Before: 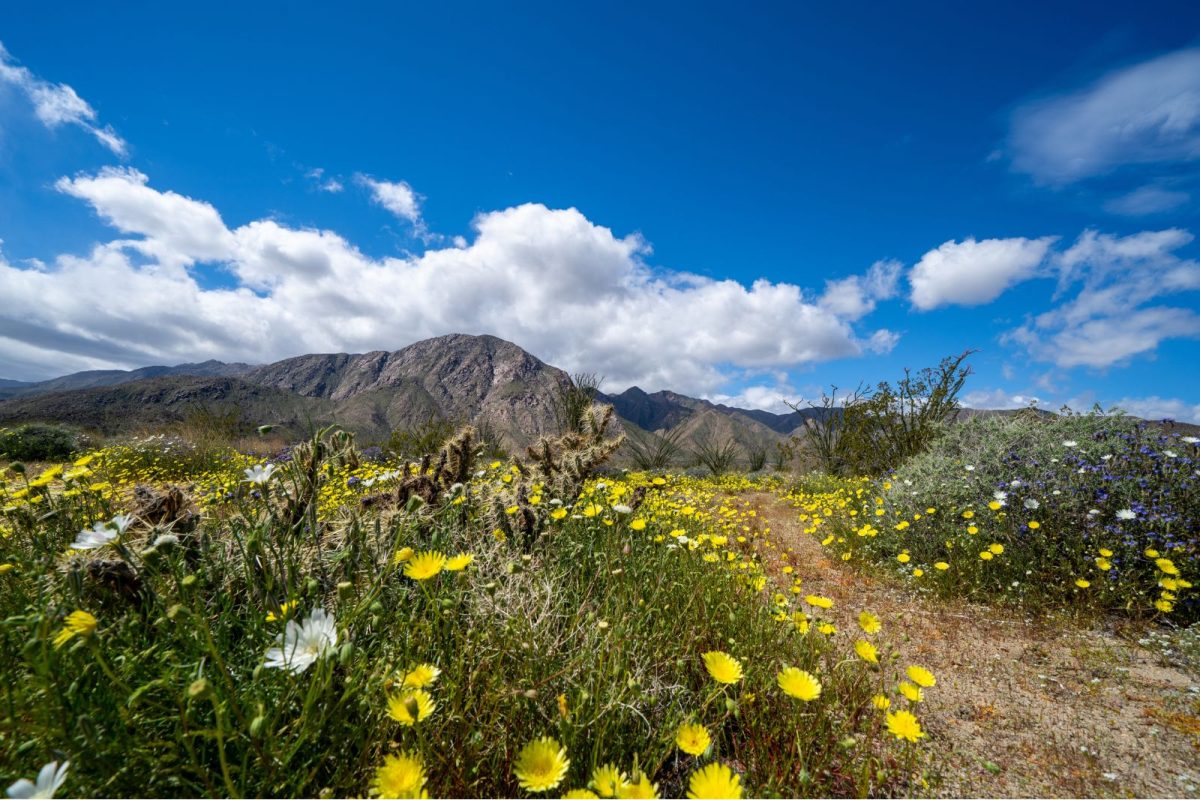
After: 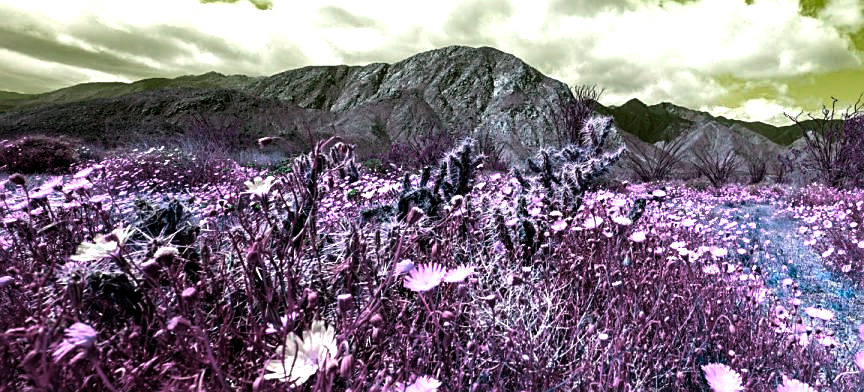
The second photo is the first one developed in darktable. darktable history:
sharpen: on, module defaults
crop: top 36.118%, right 27.977%, bottom 14.795%
exposure: exposure -0.057 EV, compensate highlight preservation false
color balance rgb: highlights gain › luminance 14.745%, perceptual saturation grading › global saturation 0.427%, hue shift -147.79°, contrast 34.99%, saturation formula JzAzBz (2021)
